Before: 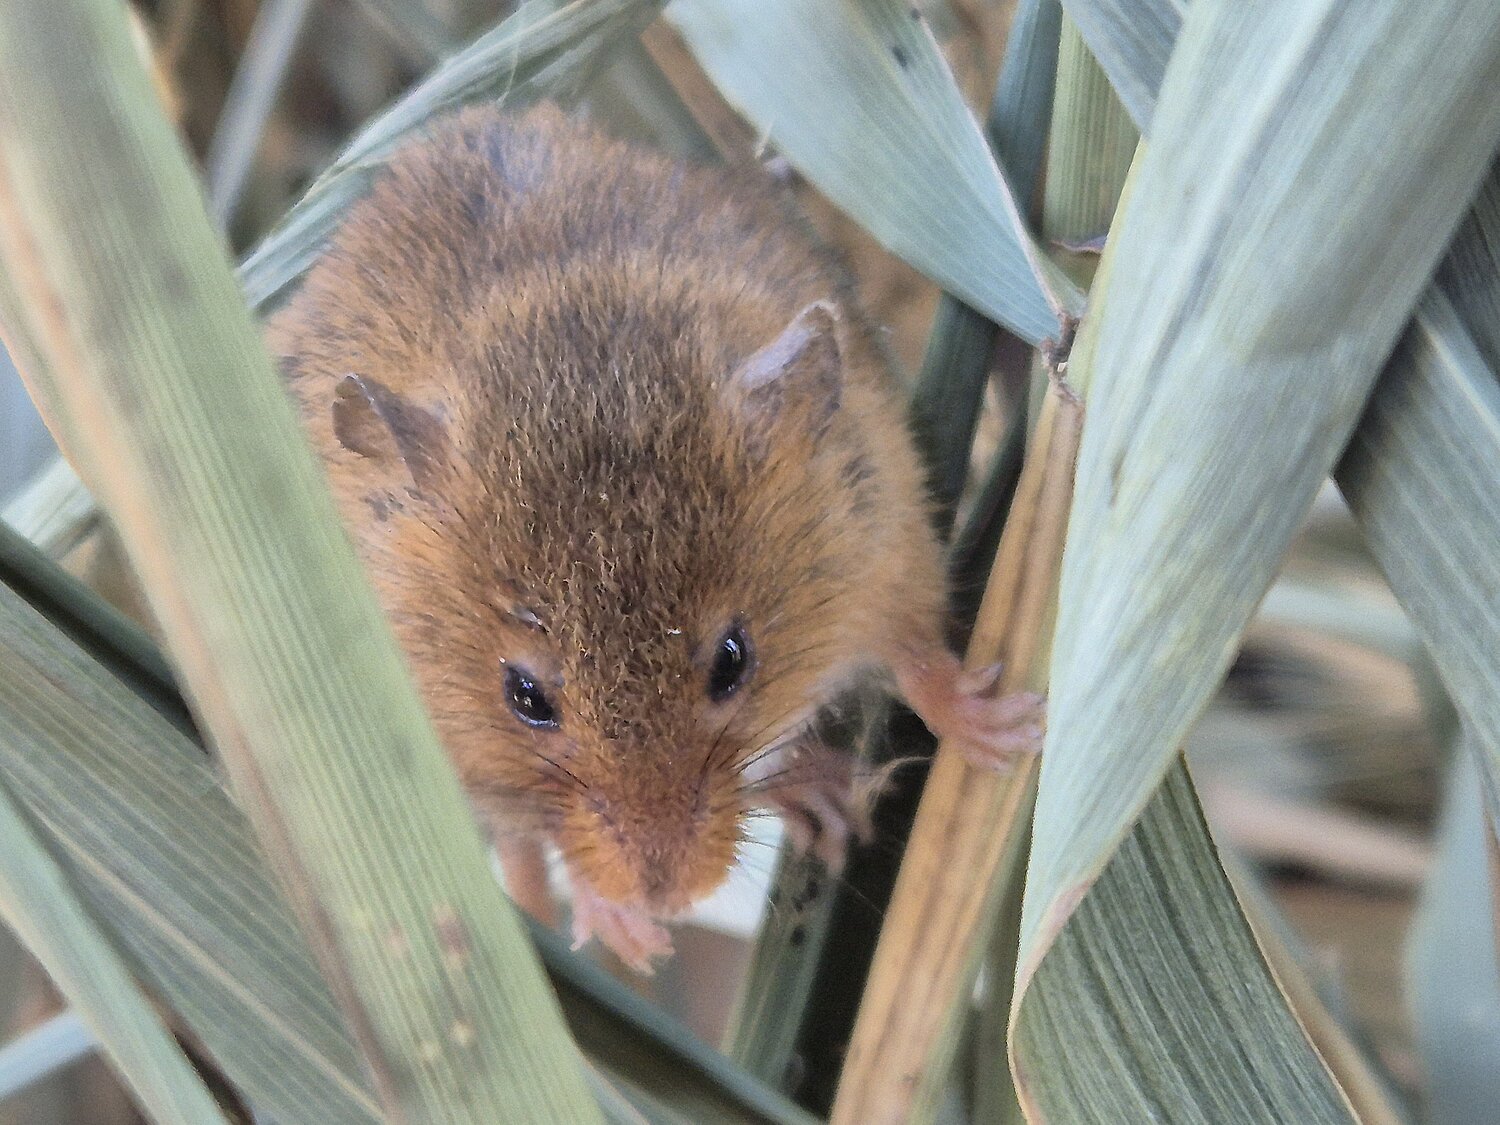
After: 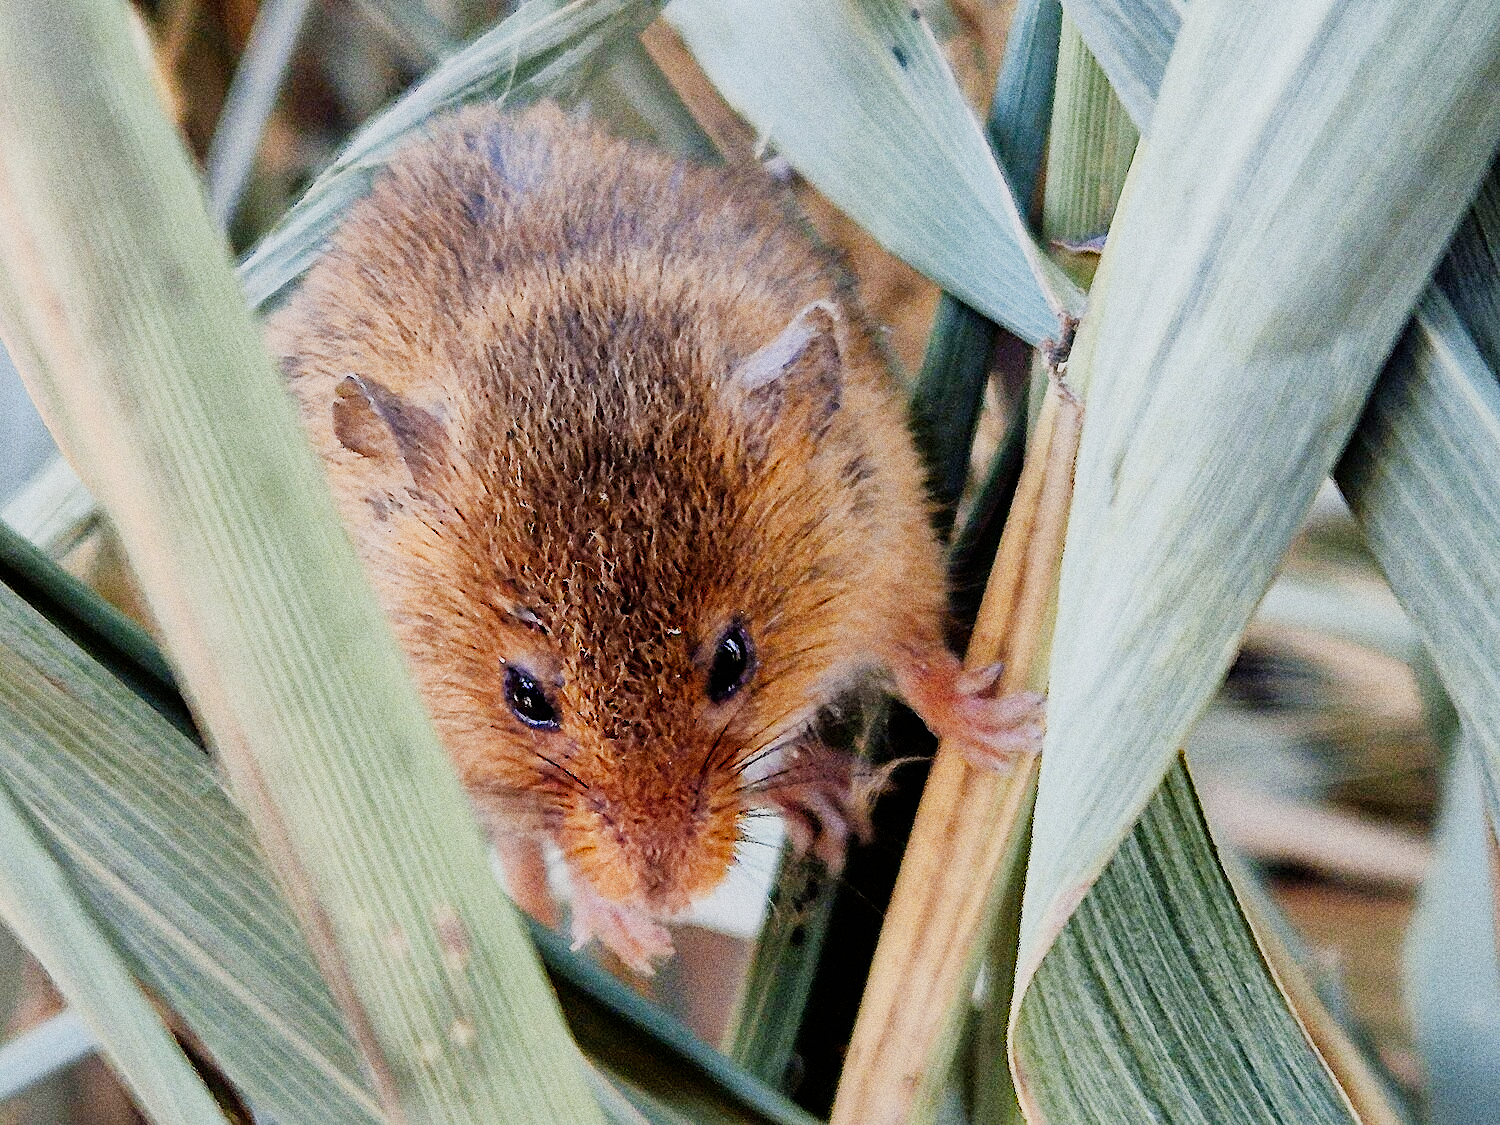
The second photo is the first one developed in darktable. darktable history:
contrast equalizer: y [[0.439, 0.44, 0.442, 0.457, 0.493, 0.498], [0.5 ×6], [0.5 ×6], [0 ×6], [0 ×6]], mix 0.59
color balance rgb: shadows lift › luminance -9.41%, highlights gain › luminance 17.6%, global offset › luminance -1.45%, perceptual saturation grading › highlights -17.77%, perceptual saturation grading › mid-tones 33.1%, perceptual saturation grading › shadows 50.52%, global vibrance 24.22%
color equalizer "oranges": saturation › orange 1.04, hue › orange -8.78, brightness › orange 1.17
color equalizer "blues": saturation › blue 1.25, hue › blue -12.68, brightness › blue 0.793, node placement 6°
diffuse or sharpen "sharpen demosaicing: AA filter": edge sensitivity 1, 1st order anisotropy 100%, 2nd order anisotropy 100%, 3rd order anisotropy 100%, 4th order anisotropy 100%, 1st order speed -25%, 2nd order speed -25%, 3rd order speed -25%, 4th order speed -25%
diffuse or sharpen "diffusion": radius span 77, 1st order speed 50%, 2nd order speed 50%, 3rd order speed 50%, 4th order speed 50% | blend: blend mode normal, opacity 25%; mask: uniform (no mask)
grain "silver grain": coarseness 0.09 ISO, strength 40%
sigmoid: contrast 1.81, skew -0.21, preserve hue 0%, red attenuation 0.1, red rotation 0.035, green attenuation 0.1, green rotation -0.017, blue attenuation 0.15, blue rotation -0.052, base primaries Rec2020
exposure "magic lantern defaults": compensate highlight preservation false
